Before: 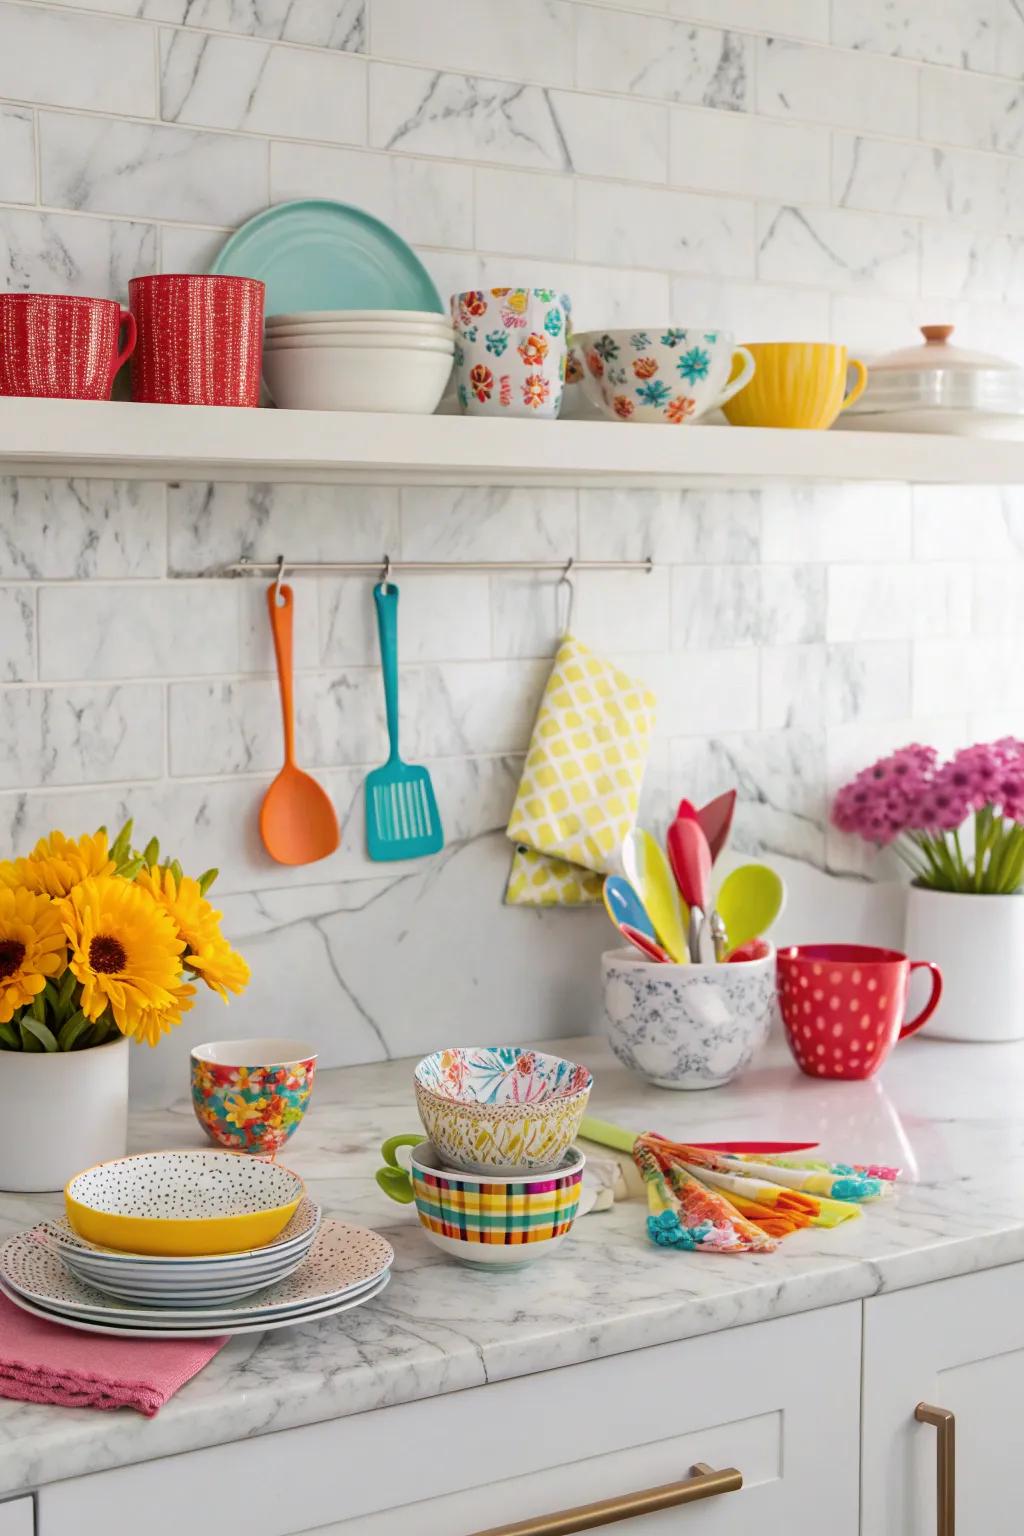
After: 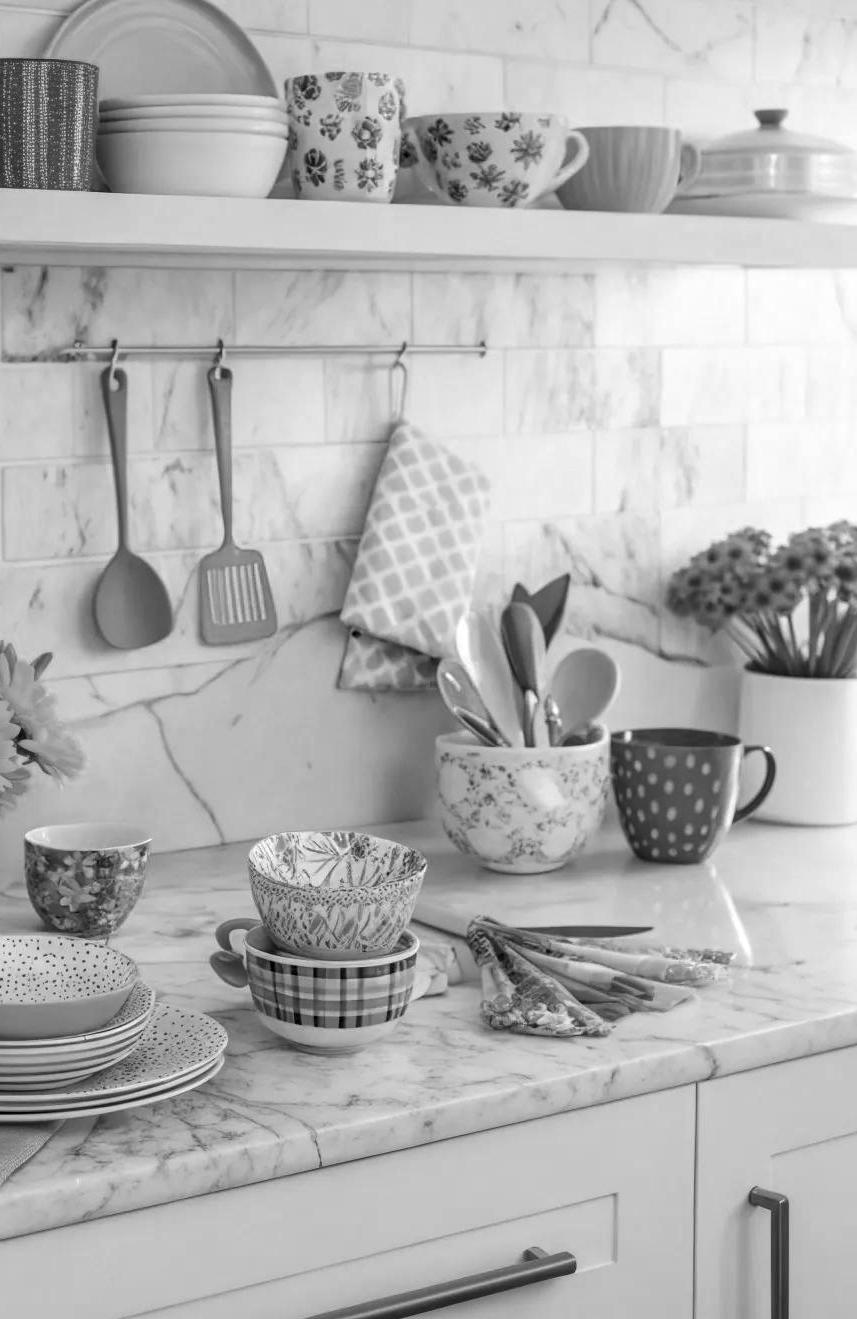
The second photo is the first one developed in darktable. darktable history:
crop: left 16.305%, top 14.063%
color calibration: output gray [0.18, 0.41, 0.41, 0], illuminant as shot in camera, x 0.358, y 0.373, temperature 4628.91 K
local contrast: on, module defaults
